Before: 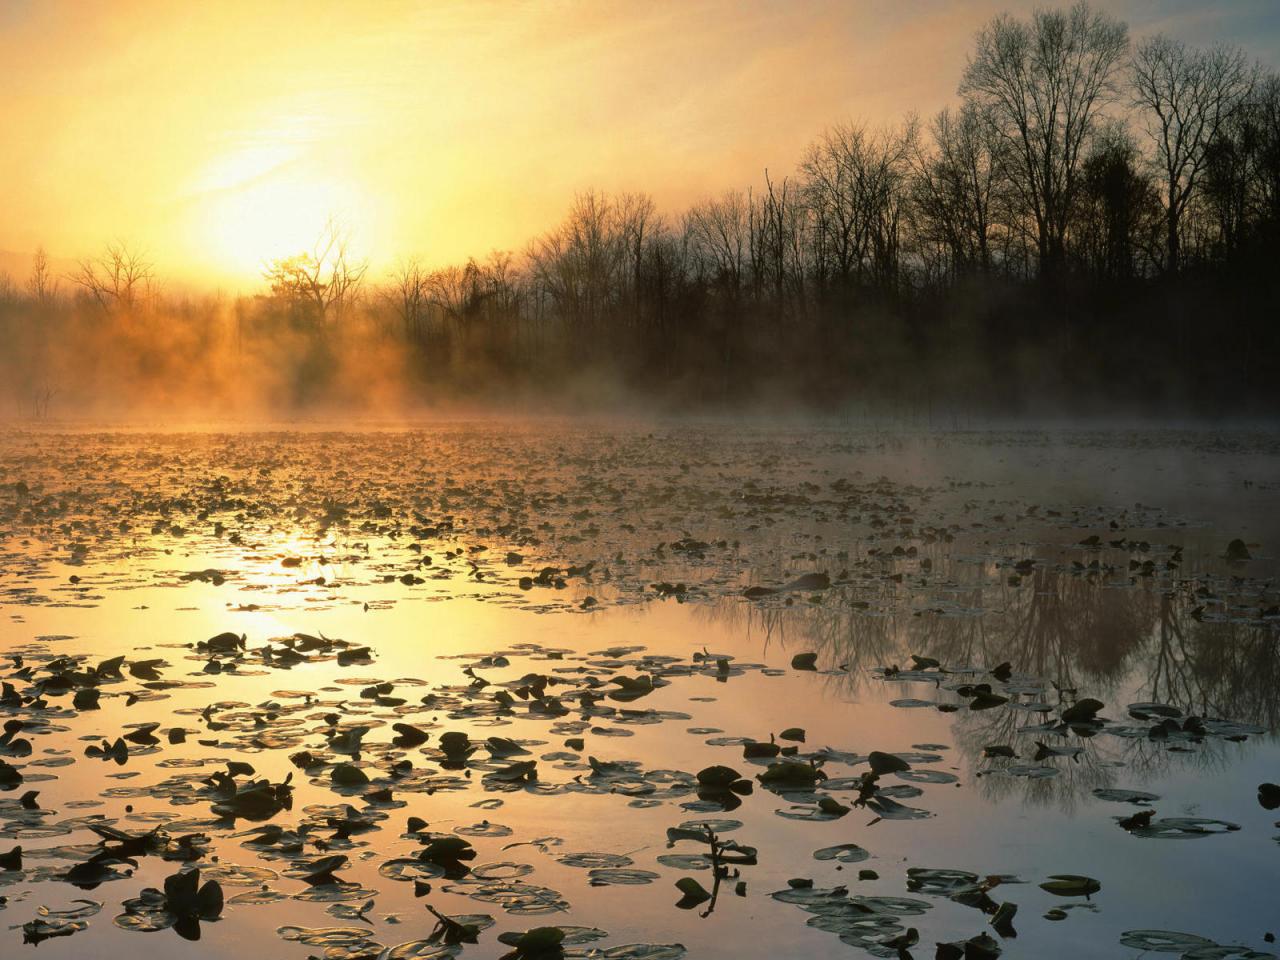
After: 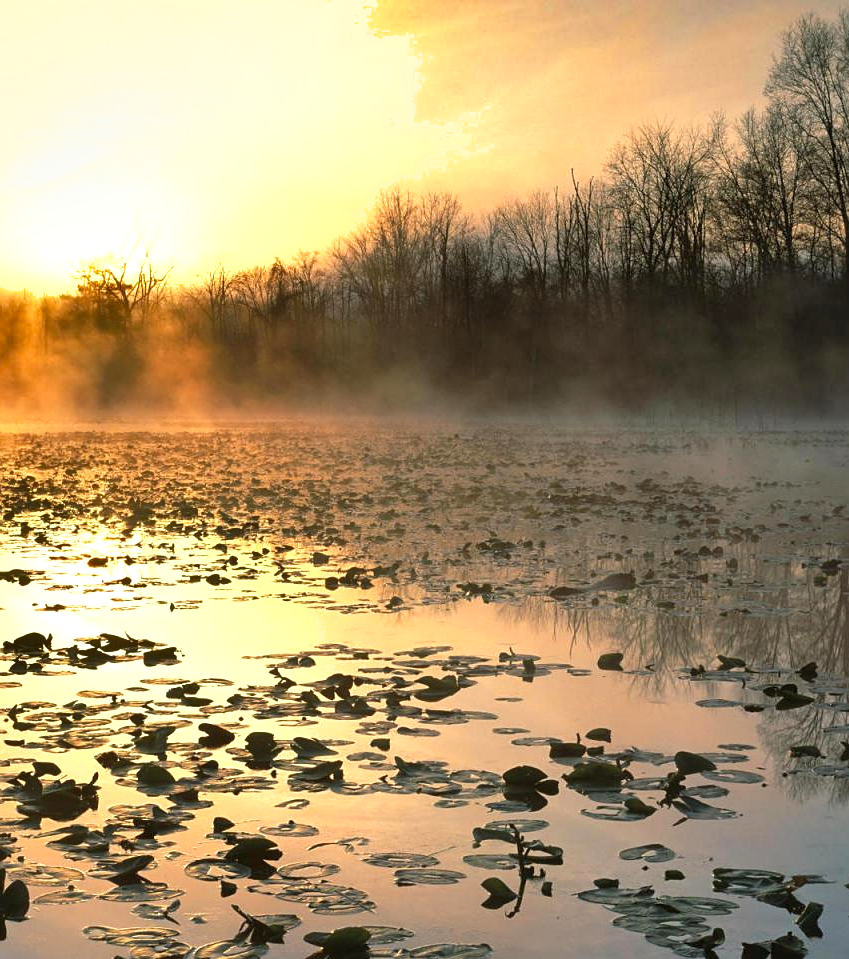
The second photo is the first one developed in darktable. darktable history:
sharpen: amount 0.217
crop and rotate: left 15.221%, right 18.437%
contrast brightness saturation: saturation -0.057
shadows and highlights: low approximation 0.01, soften with gaussian
exposure: exposure 0.564 EV, compensate highlight preservation false
